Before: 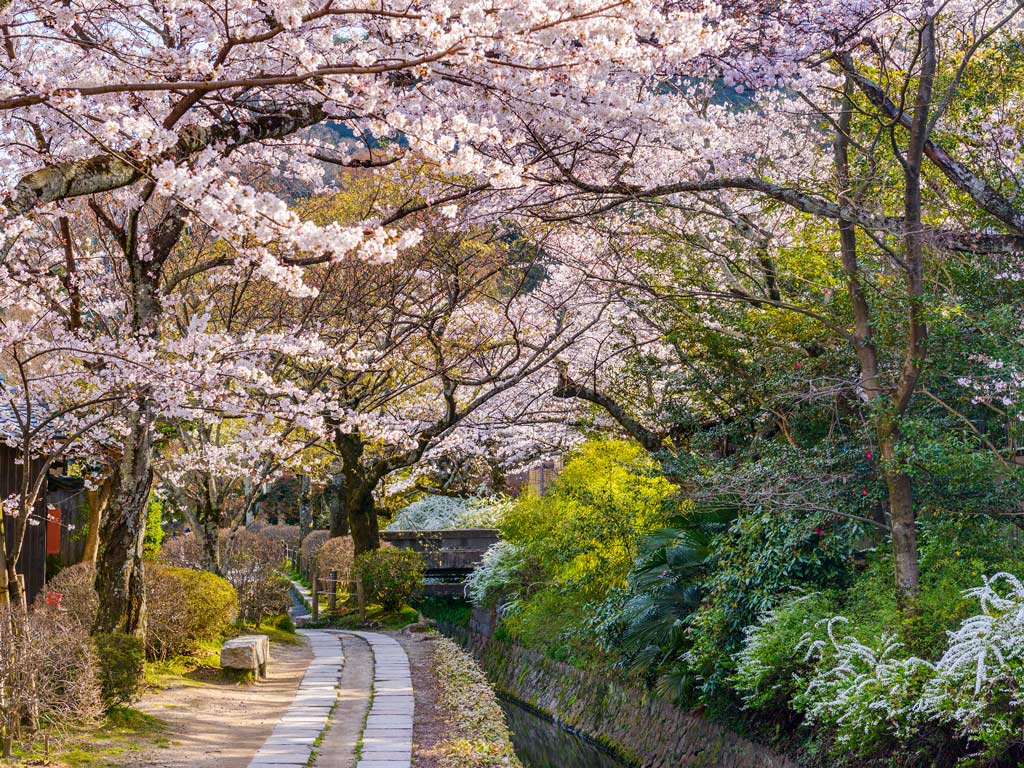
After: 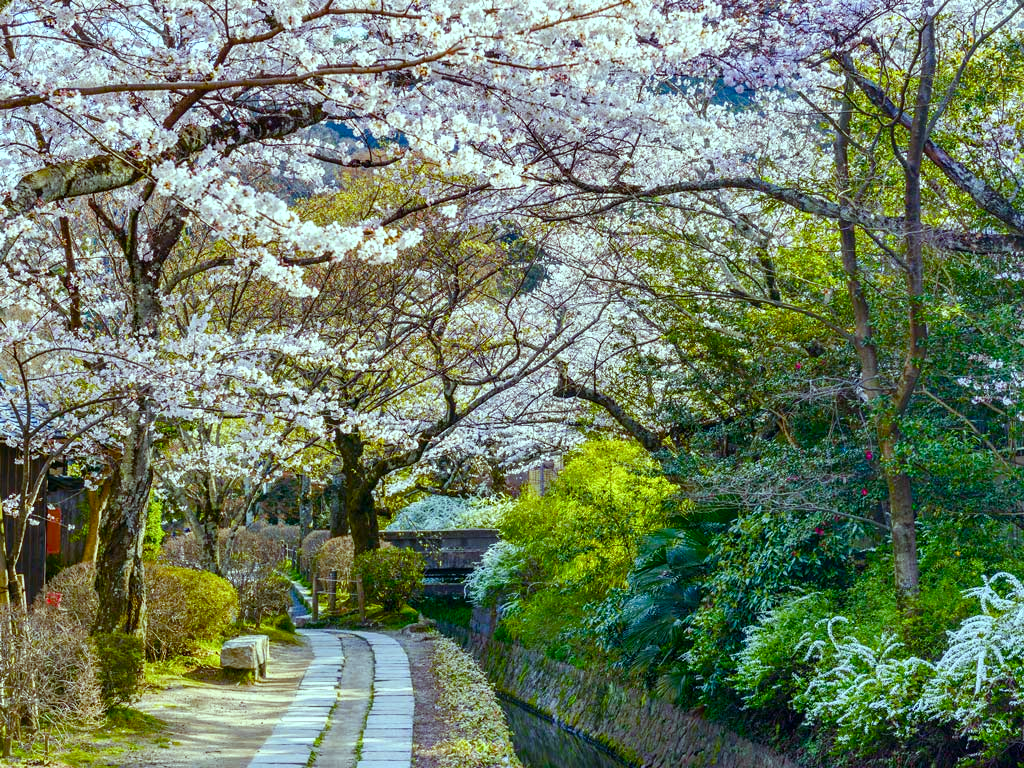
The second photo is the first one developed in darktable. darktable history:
color balance rgb: perceptual saturation grading › global saturation 20%, perceptual saturation grading › highlights -25%, perceptual saturation grading › shadows 50%
color balance: mode lift, gamma, gain (sRGB), lift [0.997, 0.979, 1.021, 1.011], gamma [1, 1.084, 0.916, 0.998], gain [1, 0.87, 1.13, 1.101], contrast 4.55%, contrast fulcrum 38.24%, output saturation 104.09%
